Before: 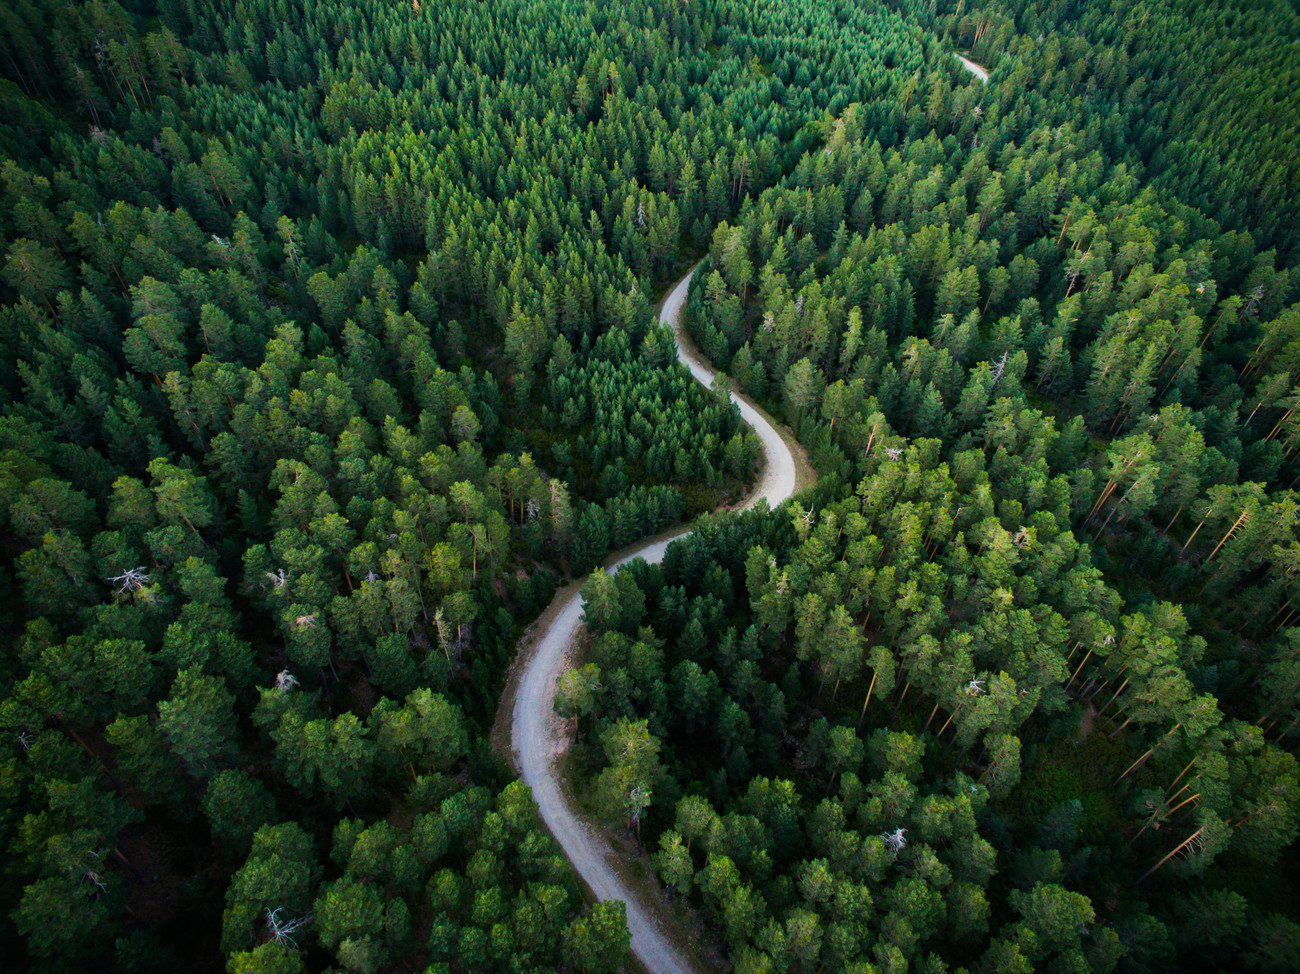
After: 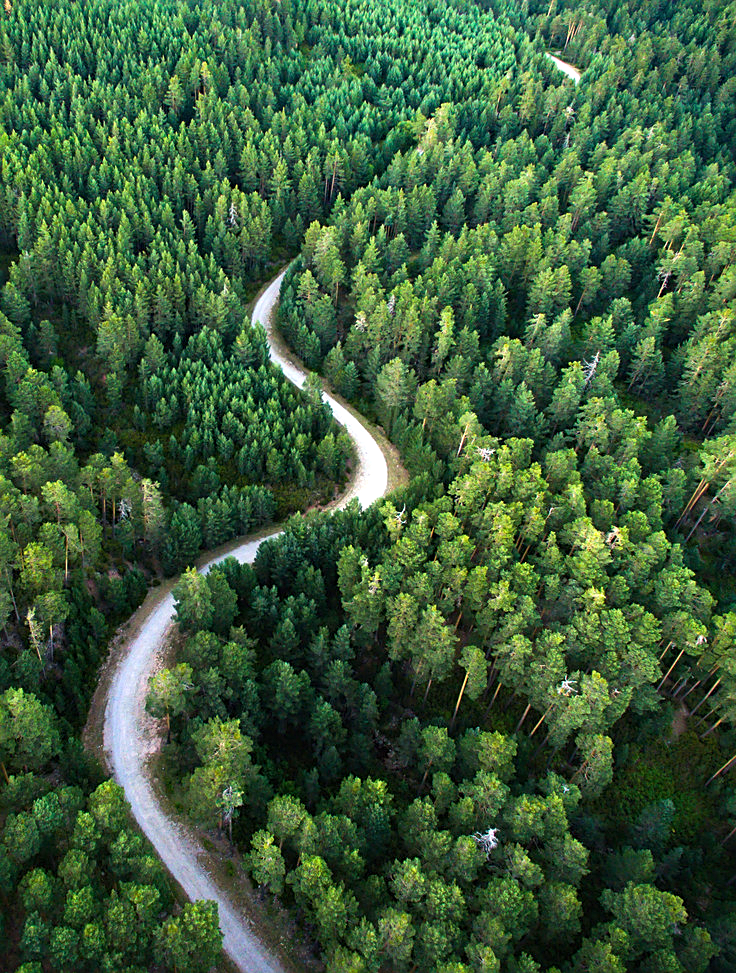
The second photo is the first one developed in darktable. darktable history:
white balance: red 1, blue 1
exposure: black level correction 0, exposure 0.9 EV, compensate highlight preservation false
crop: left 31.458%, top 0%, right 11.876%
sharpen: on, module defaults
